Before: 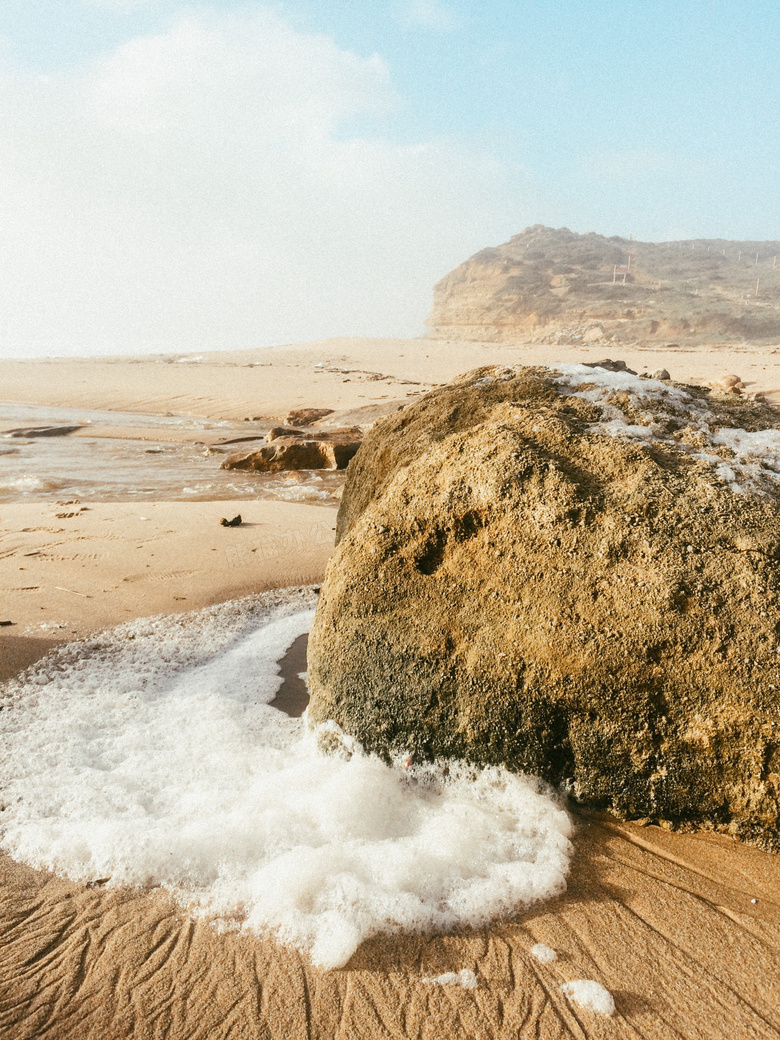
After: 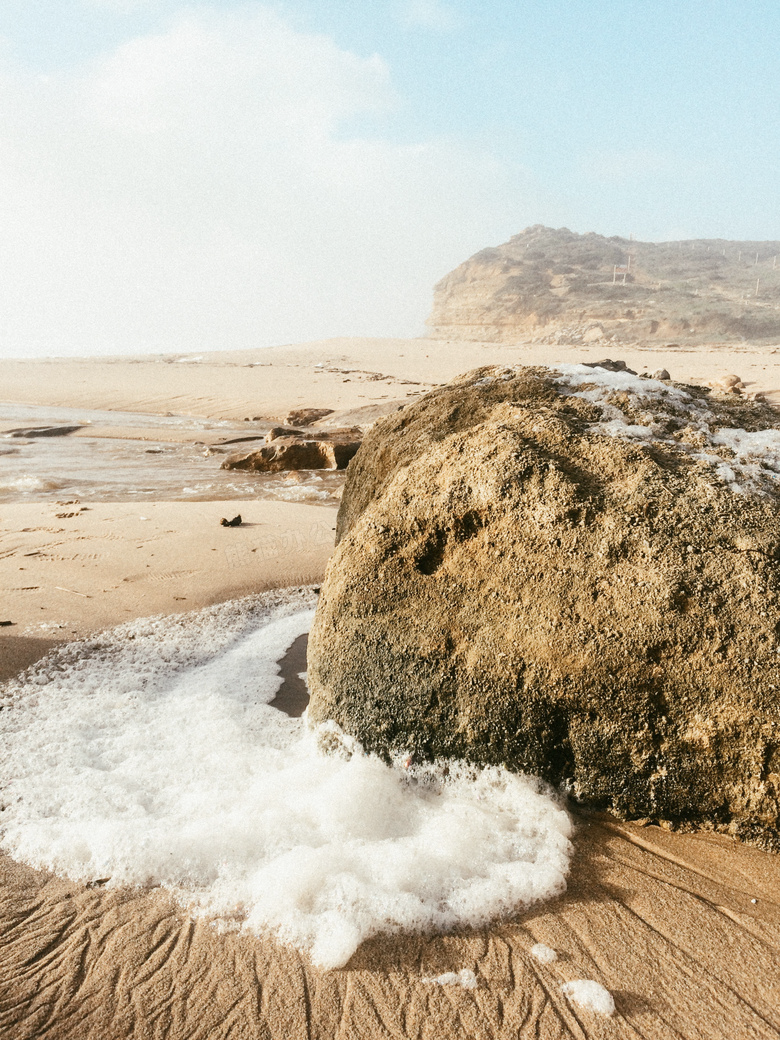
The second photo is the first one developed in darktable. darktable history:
contrast brightness saturation: contrast 0.113, saturation -0.173
